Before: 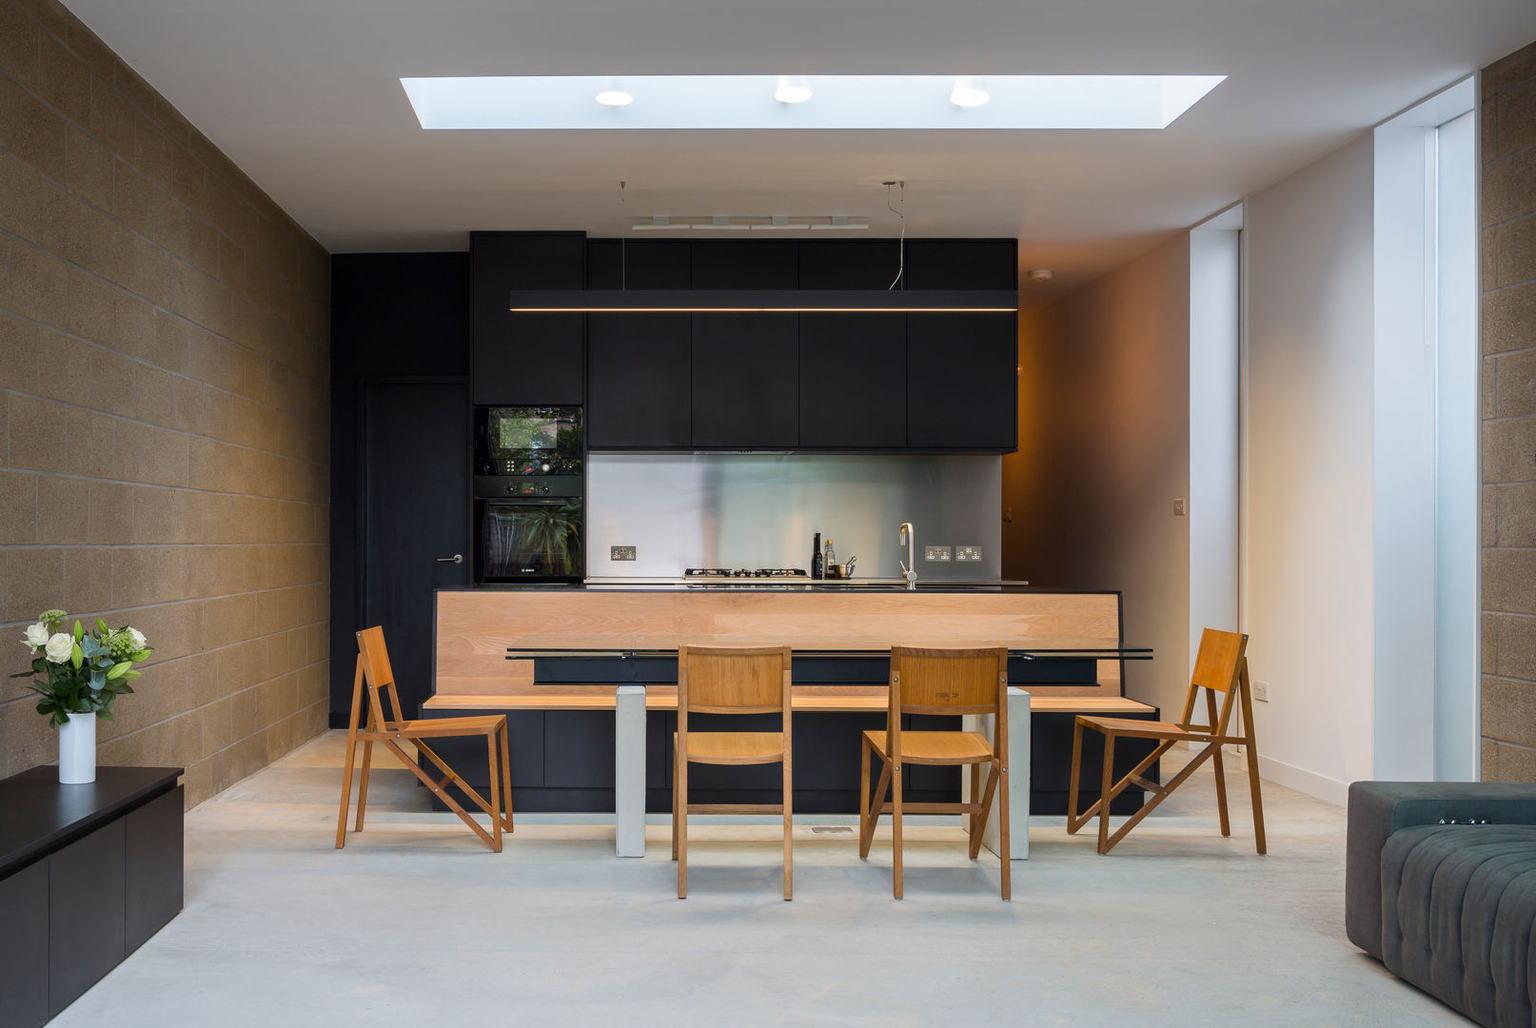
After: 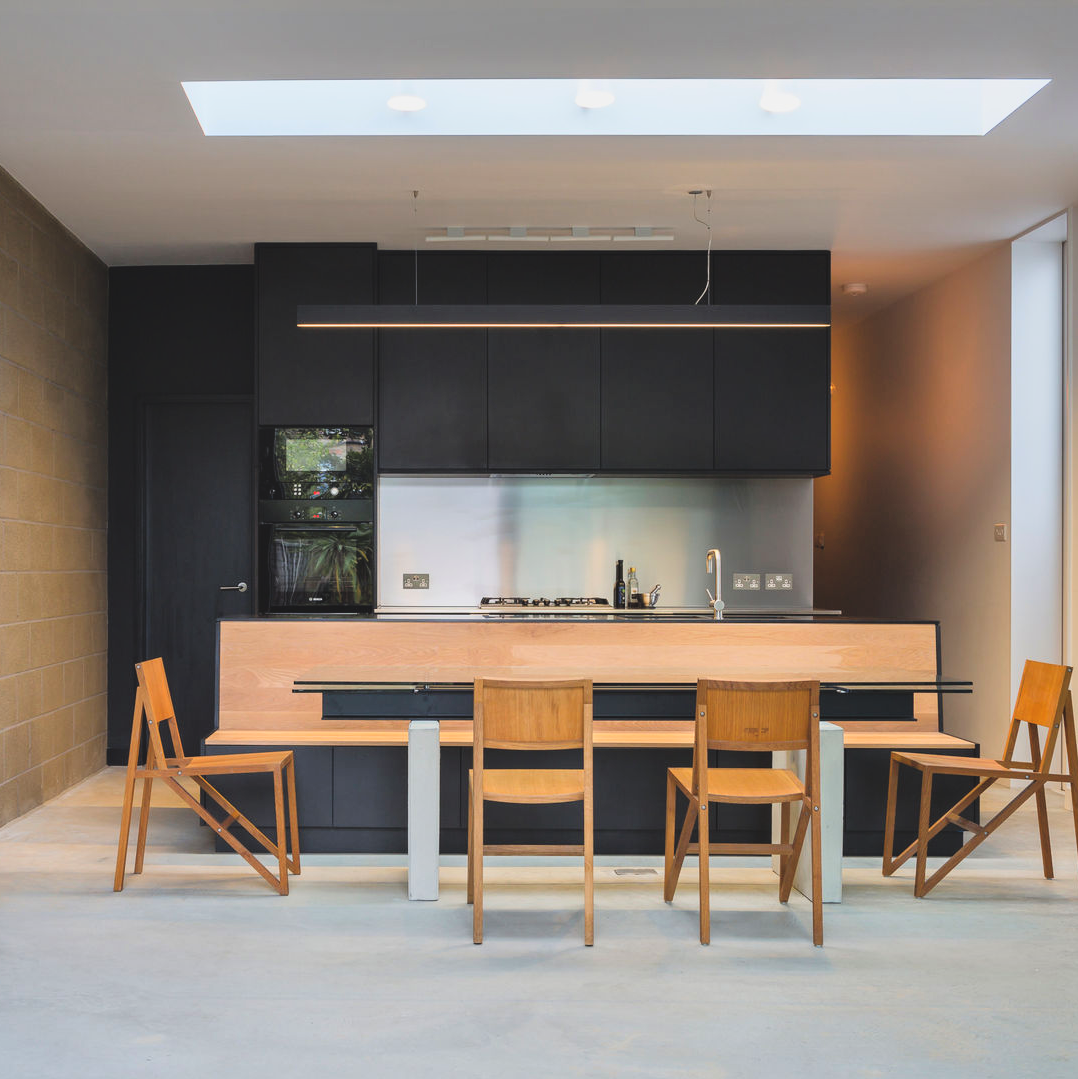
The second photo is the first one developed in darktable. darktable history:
shadows and highlights: low approximation 0.01, soften with gaussian
crop and rotate: left 14.869%, right 18.288%
exposure: black level correction -0.013, exposure -0.189 EV, compensate highlight preservation false
tone curve: curves: ch0 [(0, 0.008) (0.107, 0.091) (0.278, 0.351) (0.457, 0.562) (0.628, 0.738) (0.839, 0.909) (0.998, 0.978)]; ch1 [(0, 0) (0.437, 0.408) (0.474, 0.479) (0.502, 0.5) (0.527, 0.519) (0.561, 0.575) (0.608, 0.665) (0.669, 0.748) (0.859, 0.899) (1, 1)]; ch2 [(0, 0) (0.33, 0.301) (0.421, 0.443) (0.473, 0.498) (0.502, 0.504) (0.522, 0.527) (0.549, 0.583) (0.644, 0.703) (1, 1)], color space Lab, linked channels, preserve colors none
